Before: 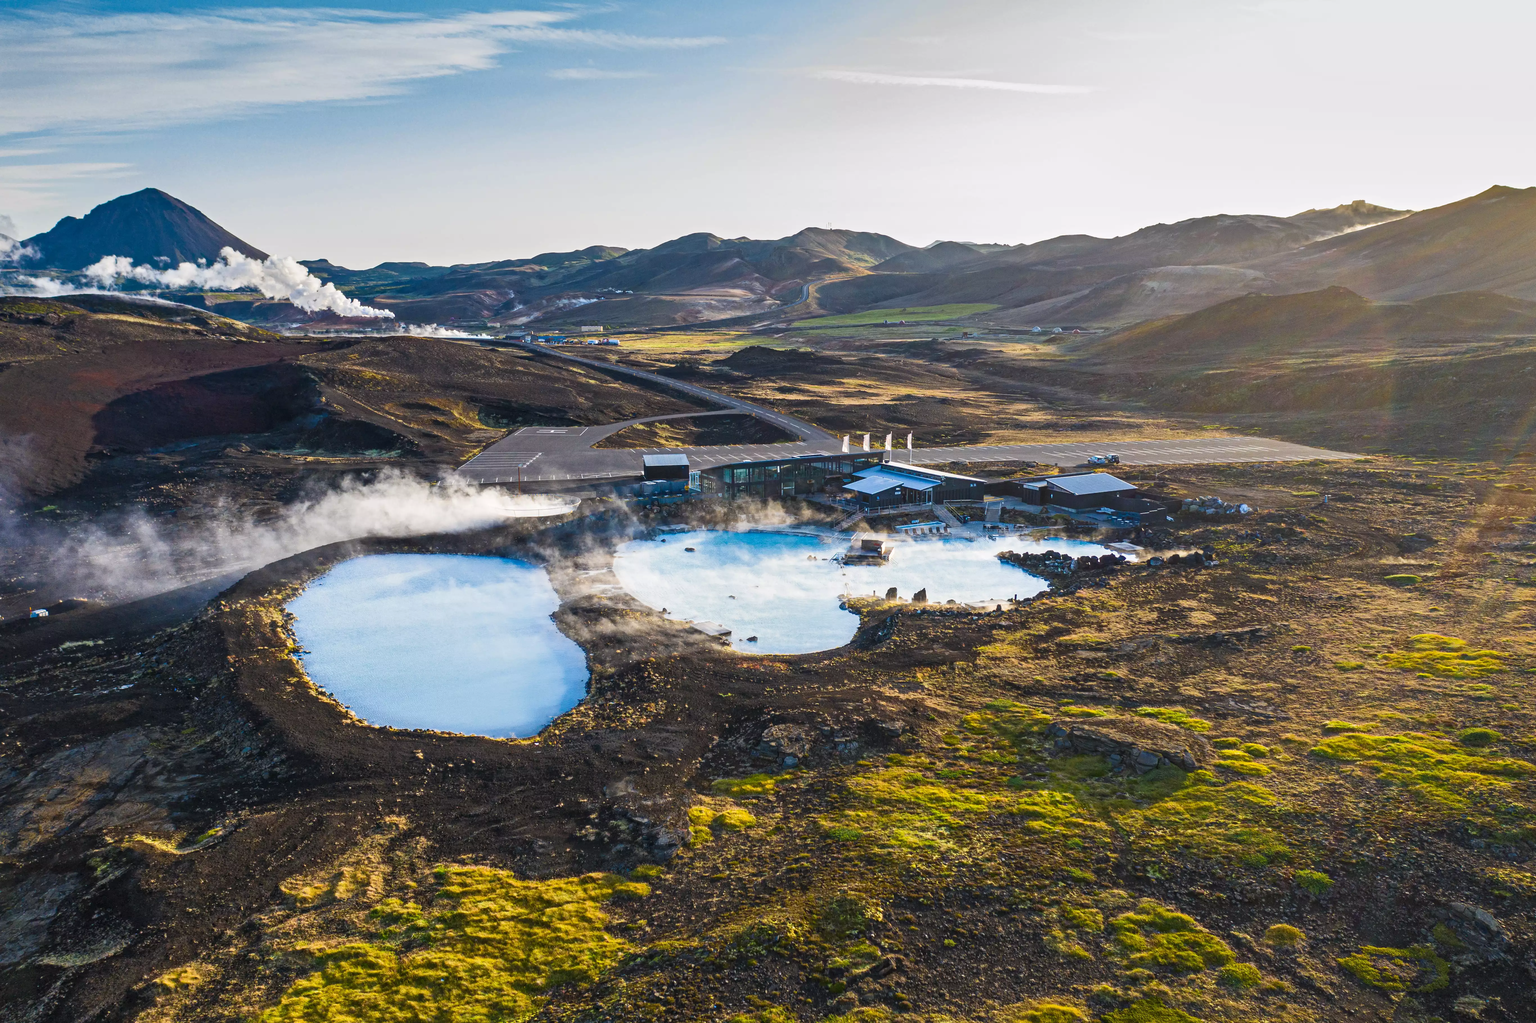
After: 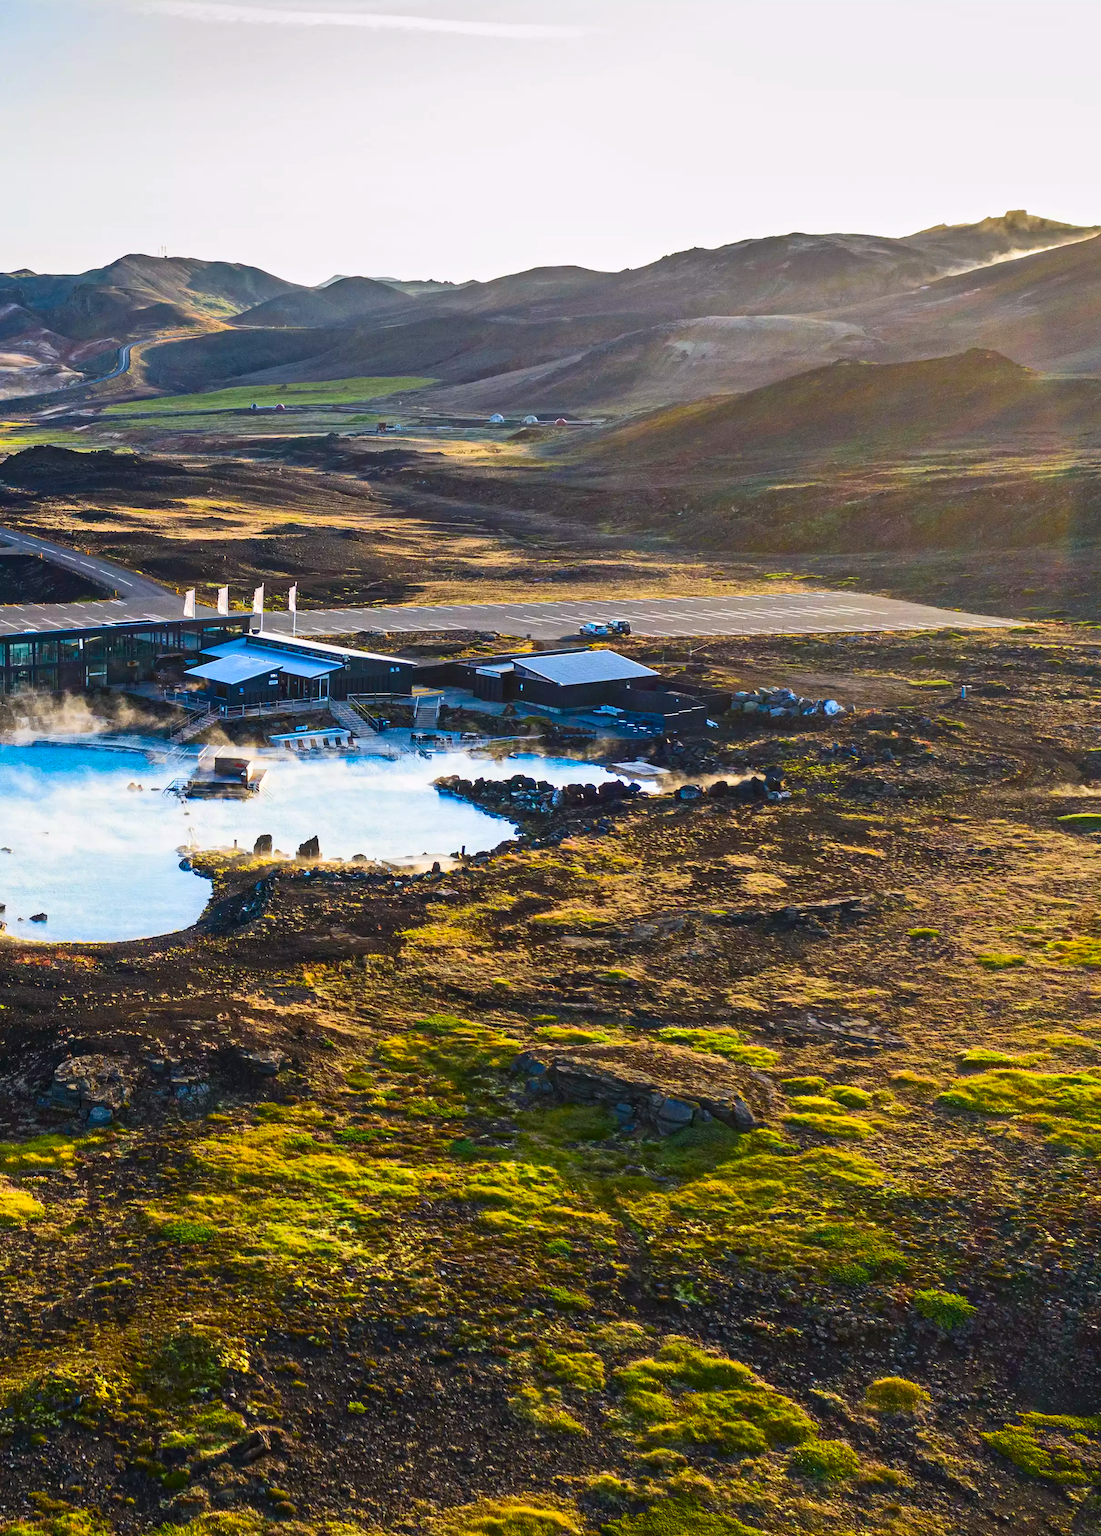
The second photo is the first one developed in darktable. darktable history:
contrast brightness saturation: contrast 0.162, saturation 0.325
crop: left 47.434%, top 6.866%, right 8.073%
